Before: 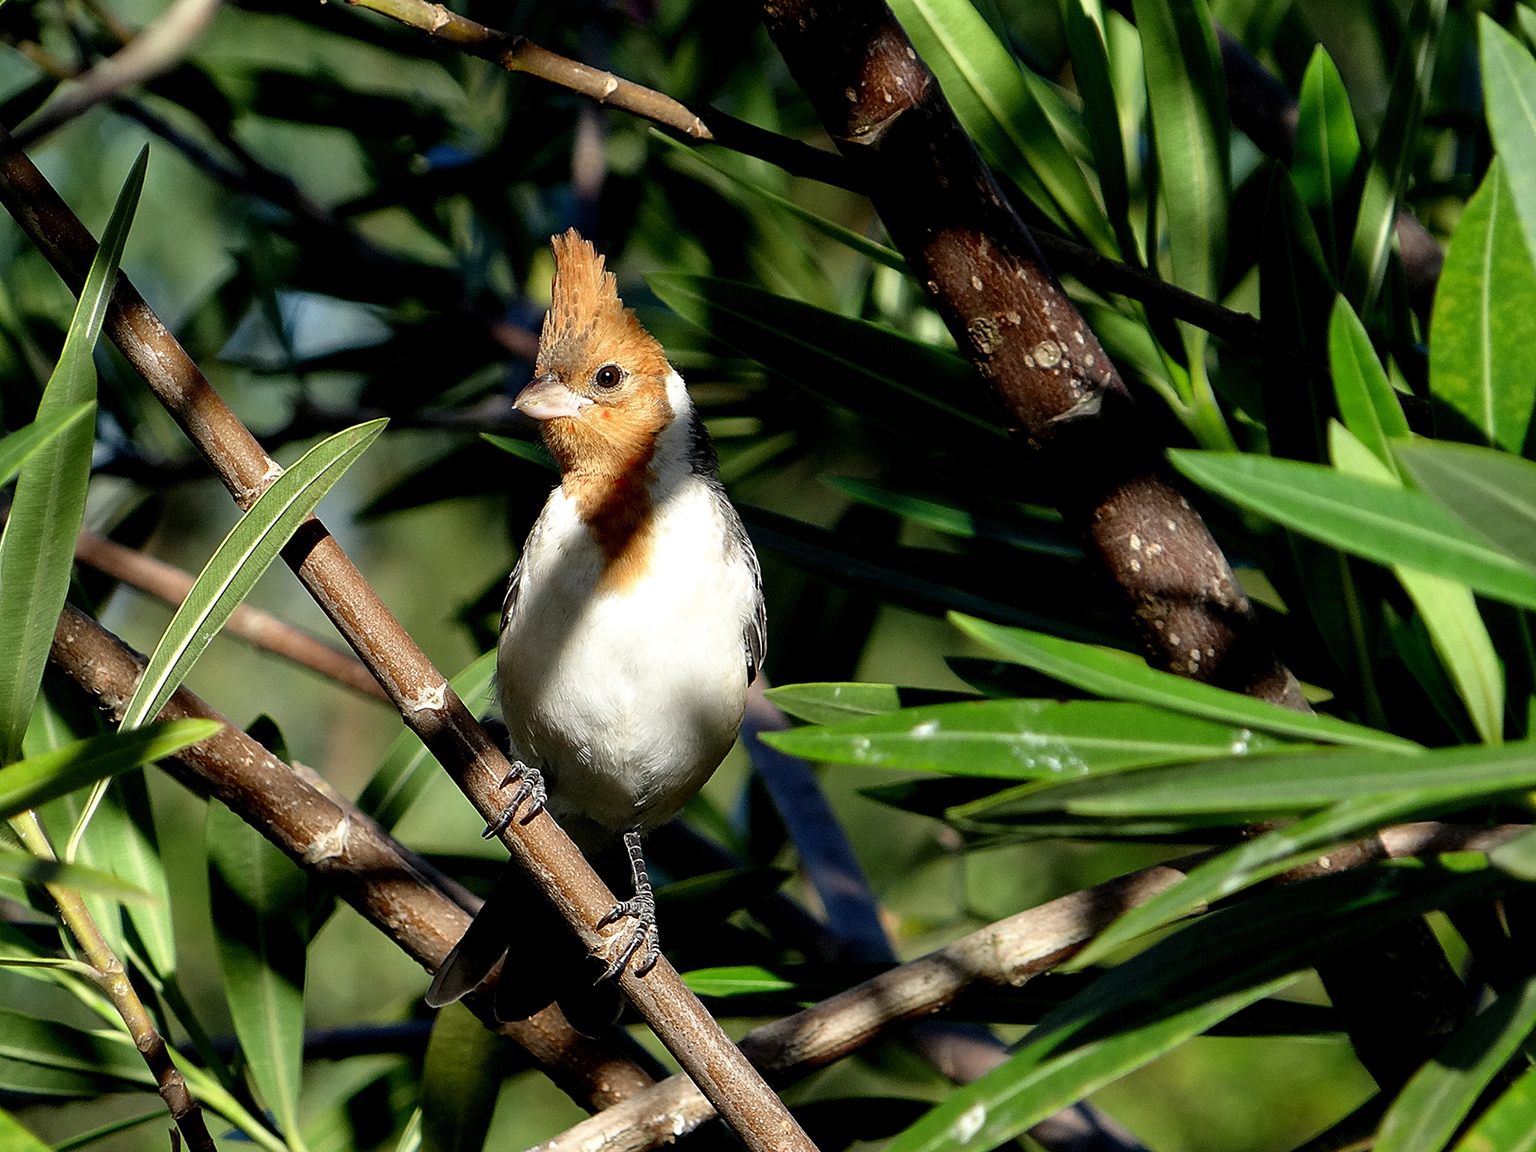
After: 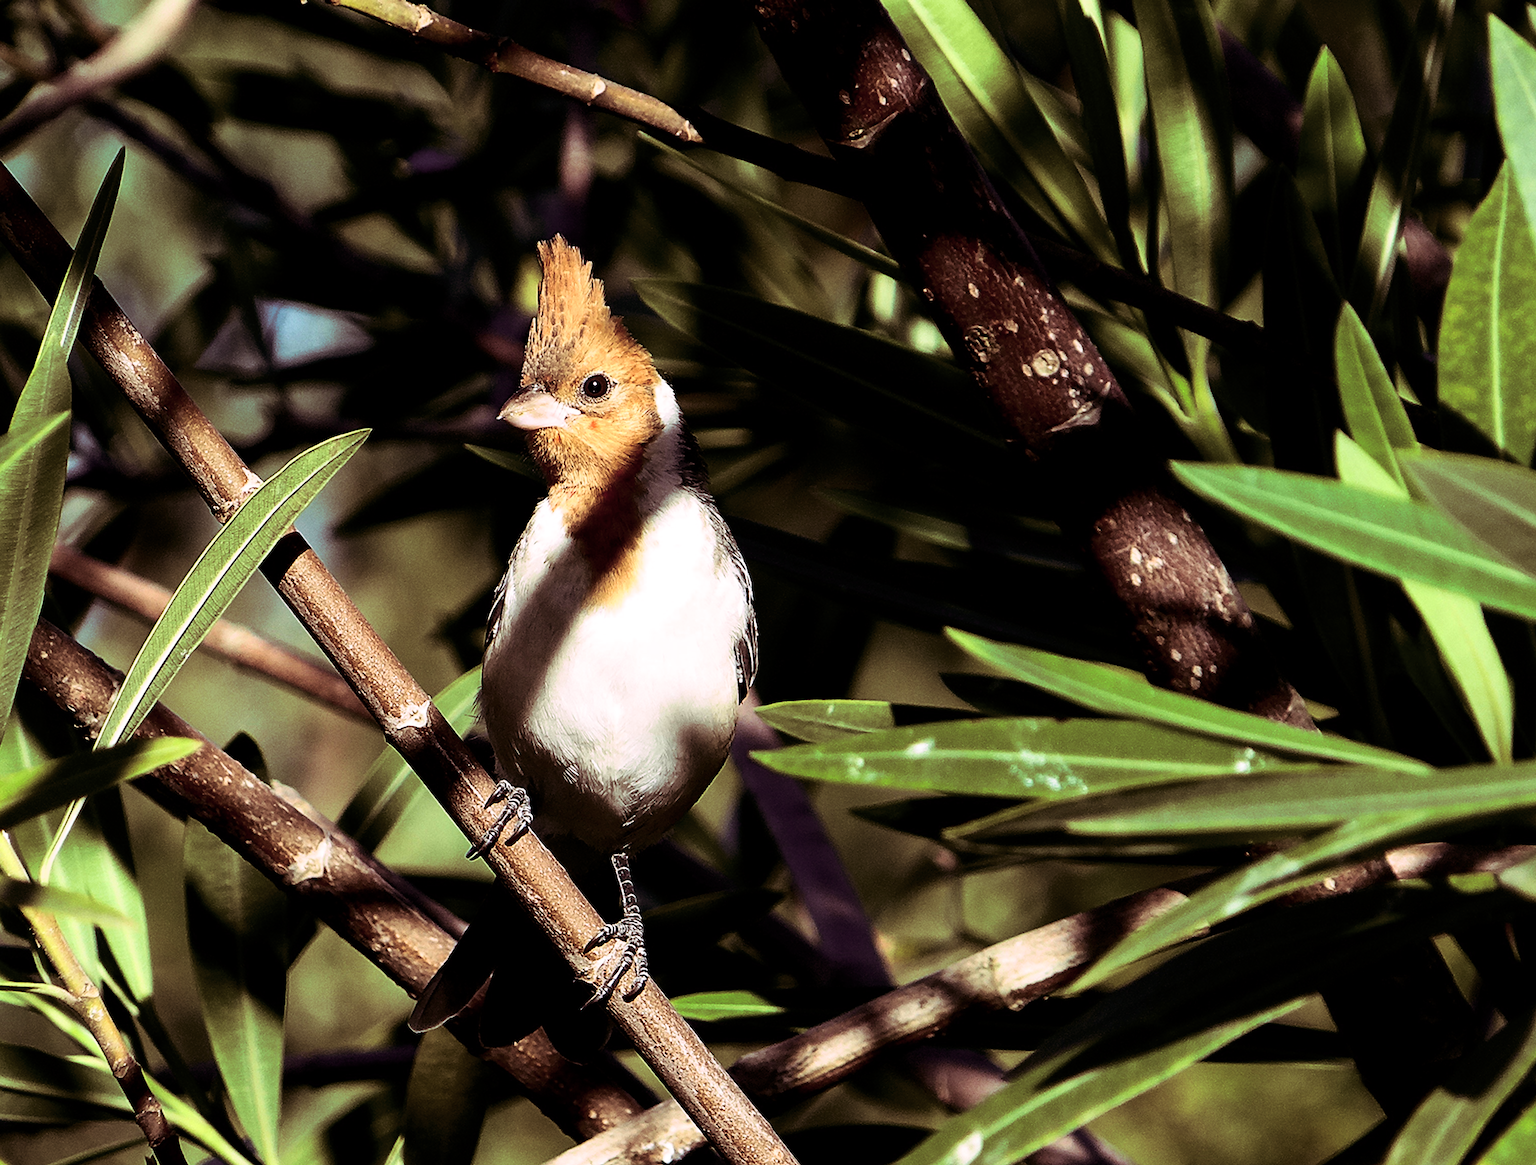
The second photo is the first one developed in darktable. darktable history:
crop and rotate: left 1.774%, right 0.633%, bottom 1.28%
contrast brightness saturation: contrast 0.28
velvia: on, module defaults
split-toning: highlights › hue 298.8°, highlights › saturation 0.73, compress 41.76%
